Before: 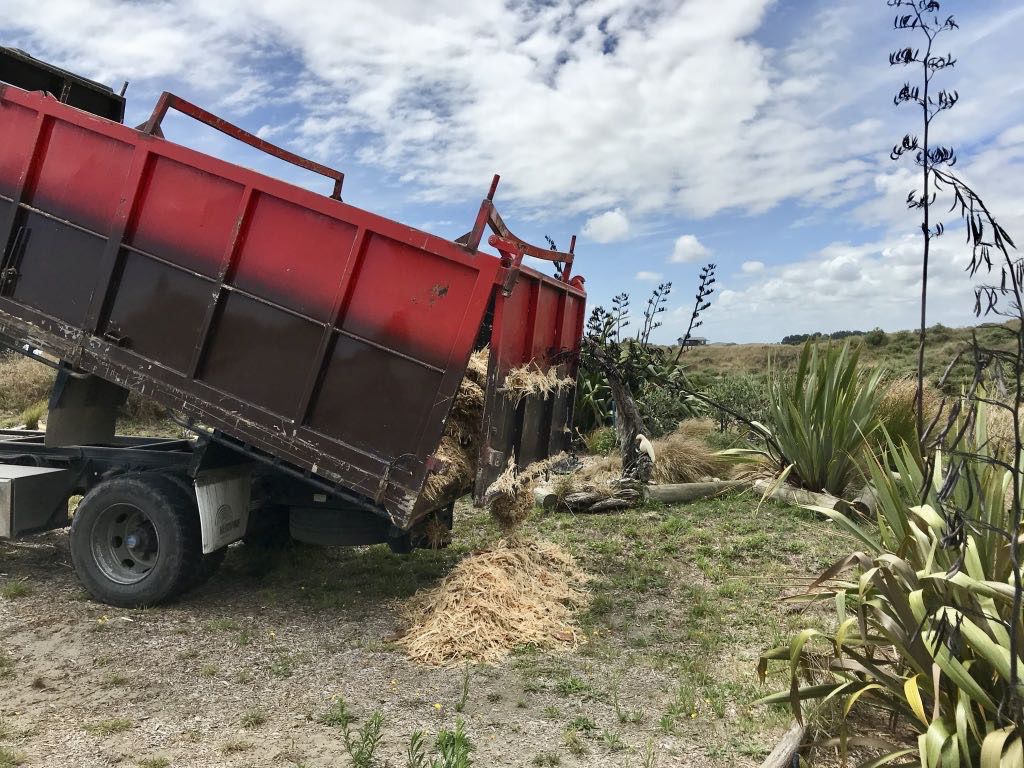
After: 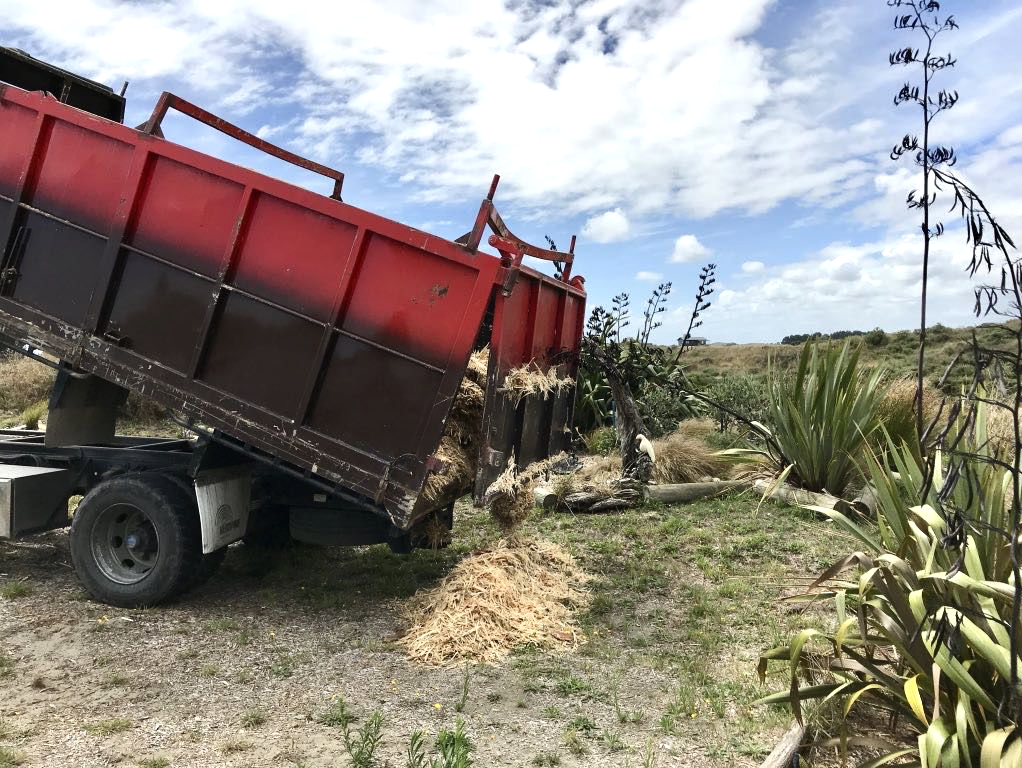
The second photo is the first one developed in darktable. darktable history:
tone equalizer: -8 EV -0.442 EV, -7 EV -0.372 EV, -6 EV -0.361 EV, -5 EV -0.187 EV, -3 EV 0.224 EV, -2 EV 0.333 EV, -1 EV 0.395 EV, +0 EV 0.43 EV, smoothing diameter 2.09%, edges refinement/feathering 24.88, mask exposure compensation -1.57 EV, filter diffusion 5
